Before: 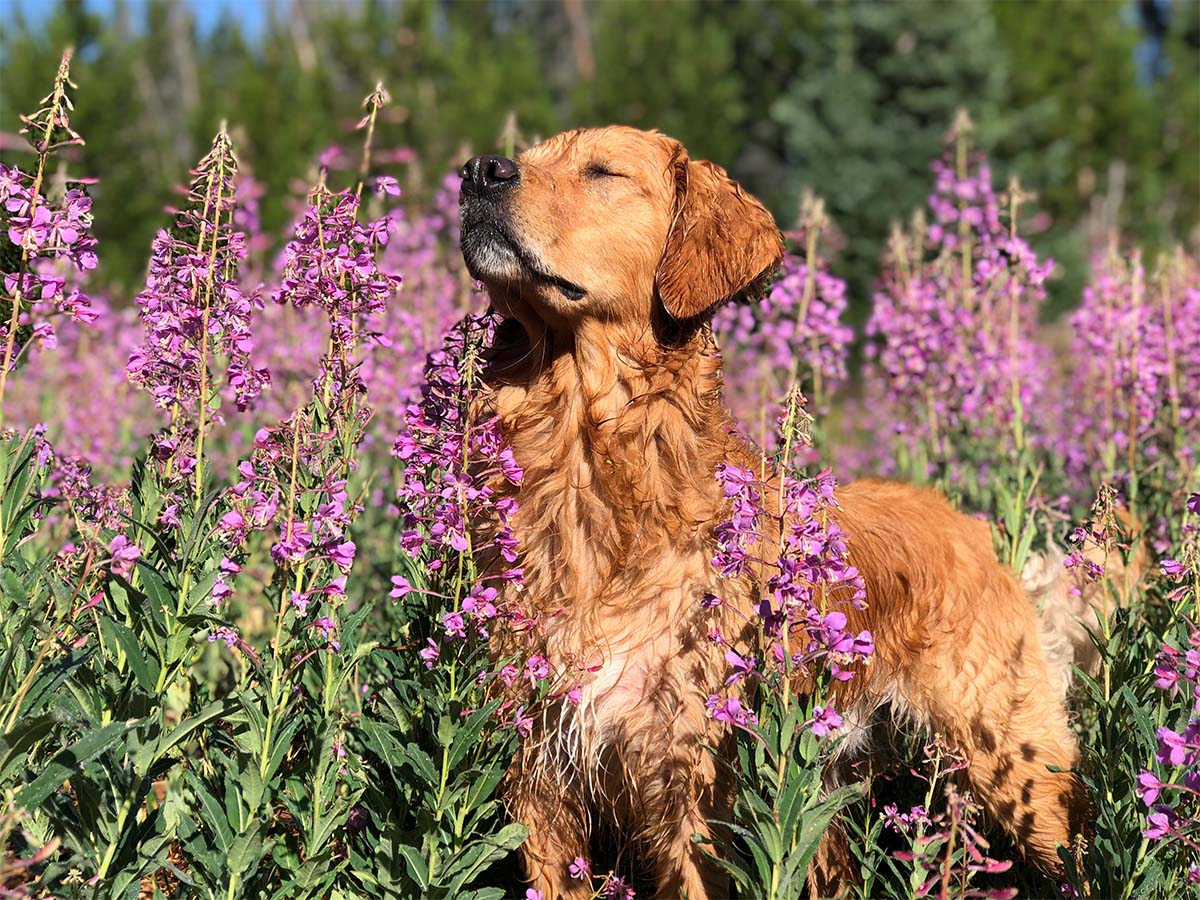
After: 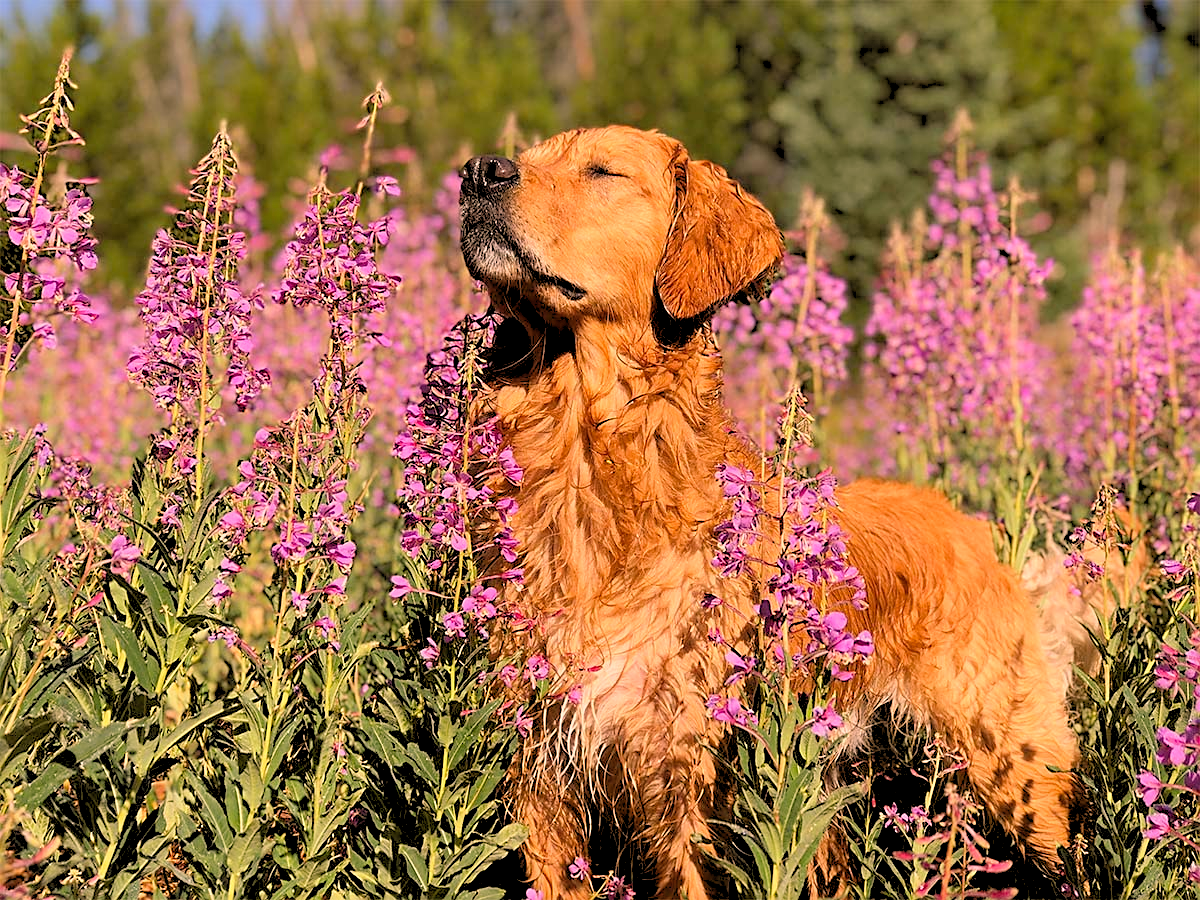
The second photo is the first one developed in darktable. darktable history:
exposure: compensate highlight preservation false
color balance rgb: shadows lift › luminance -5%, shadows lift › chroma 1.1%, shadows lift › hue 219°, power › luminance 10%, power › chroma 2.83%, power › hue 60°, highlights gain › chroma 4.52%, highlights gain › hue 33.33°, saturation formula JzAzBz (2021)
sharpen: on, module defaults
rgb levels: preserve colors sum RGB, levels [[0.038, 0.433, 0.934], [0, 0.5, 1], [0, 0.5, 1]]
